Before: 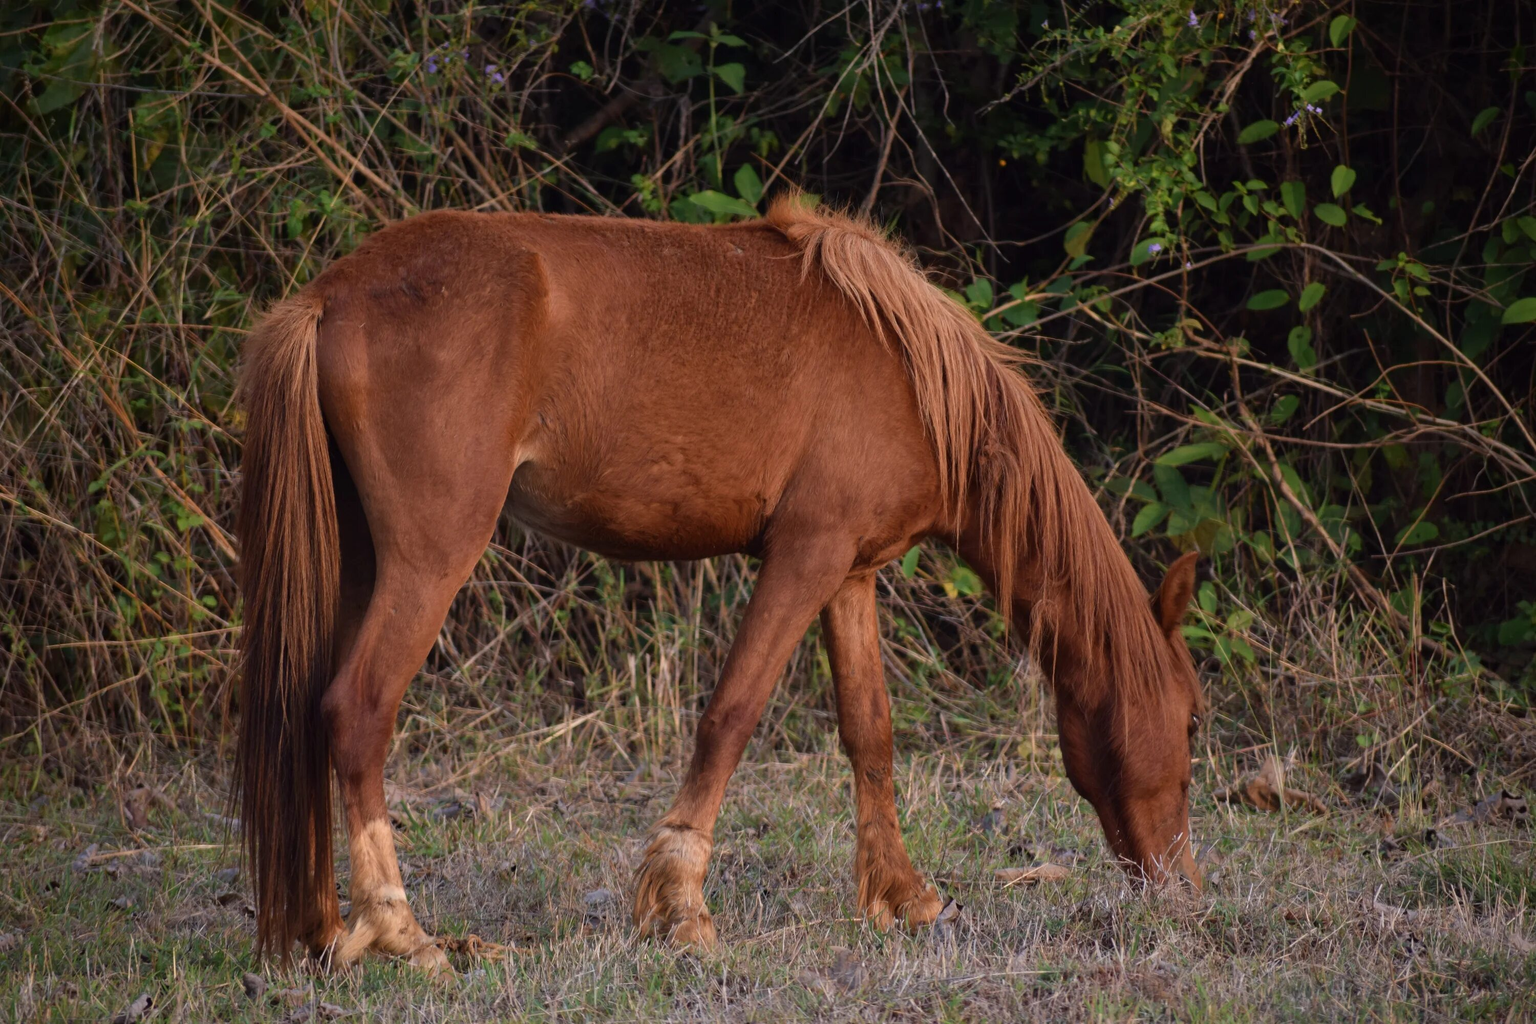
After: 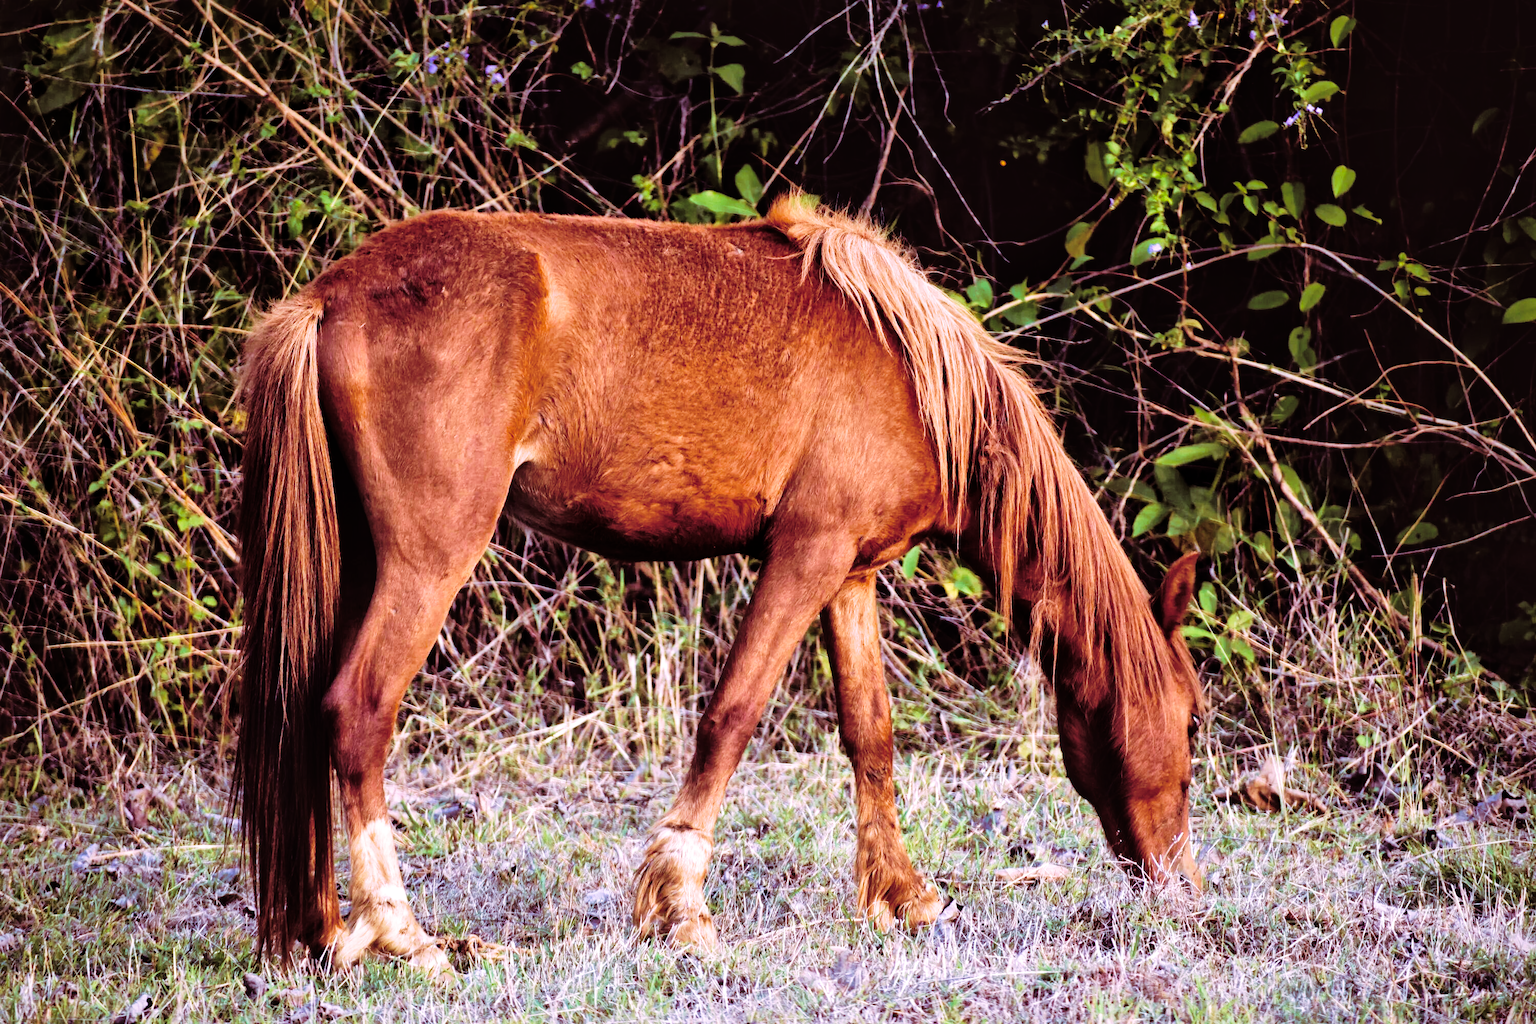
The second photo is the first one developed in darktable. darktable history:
local contrast: mode bilateral grid, contrast 20, coarseness 50, detail 141%, midtone range 0.2
velvia: on, module defaults
tone curve: curves: ch0 [(0, 0) (0.003, 0.025) (0.011, 0.027) (0.025, 0.032) (0.044, 0.037) (0.069, 0.044) (0.1, 0.054) (0.136, 0.084) (0.177, 0.128) (0.224, 0.196) (0.277, 0.281) (0.335, 0.376) (0.399, 0.461) (0.468, 0.534) (0.543, 0.613) (0.623, 0.692) (0.709, 0.77) (0.801, 0.849) (0.898, 0.934) (1, 1)], preserve colors none
white balance: red 0.948, green 1.02, blue 1.176
base curve: curves: ch0 [(0, 0) (0.007, 0.004) (0.027, 0.03) (0.046, 0.07) (0.207, 0.54) (0.442, 0.872) (0.673, 0.972) (1, 1)], preserve colors none
split-toning: highlights › hue 298.8°, highlights › saturation 0.73, compress 41.76%
